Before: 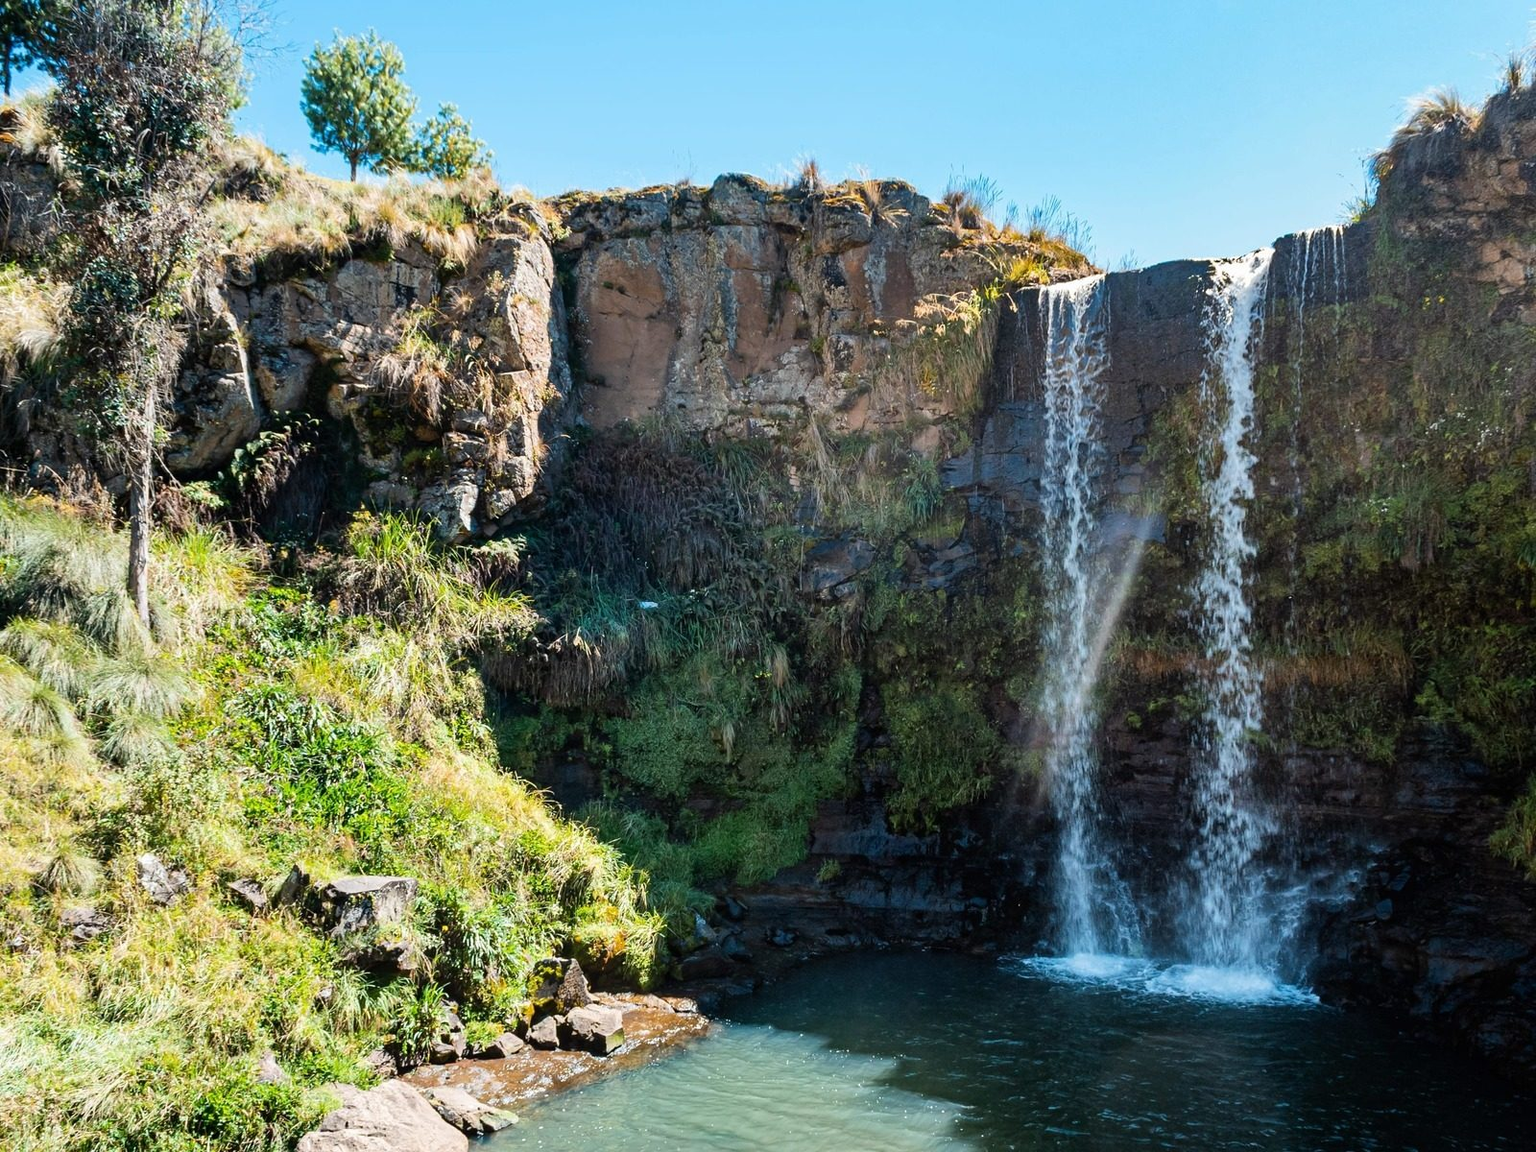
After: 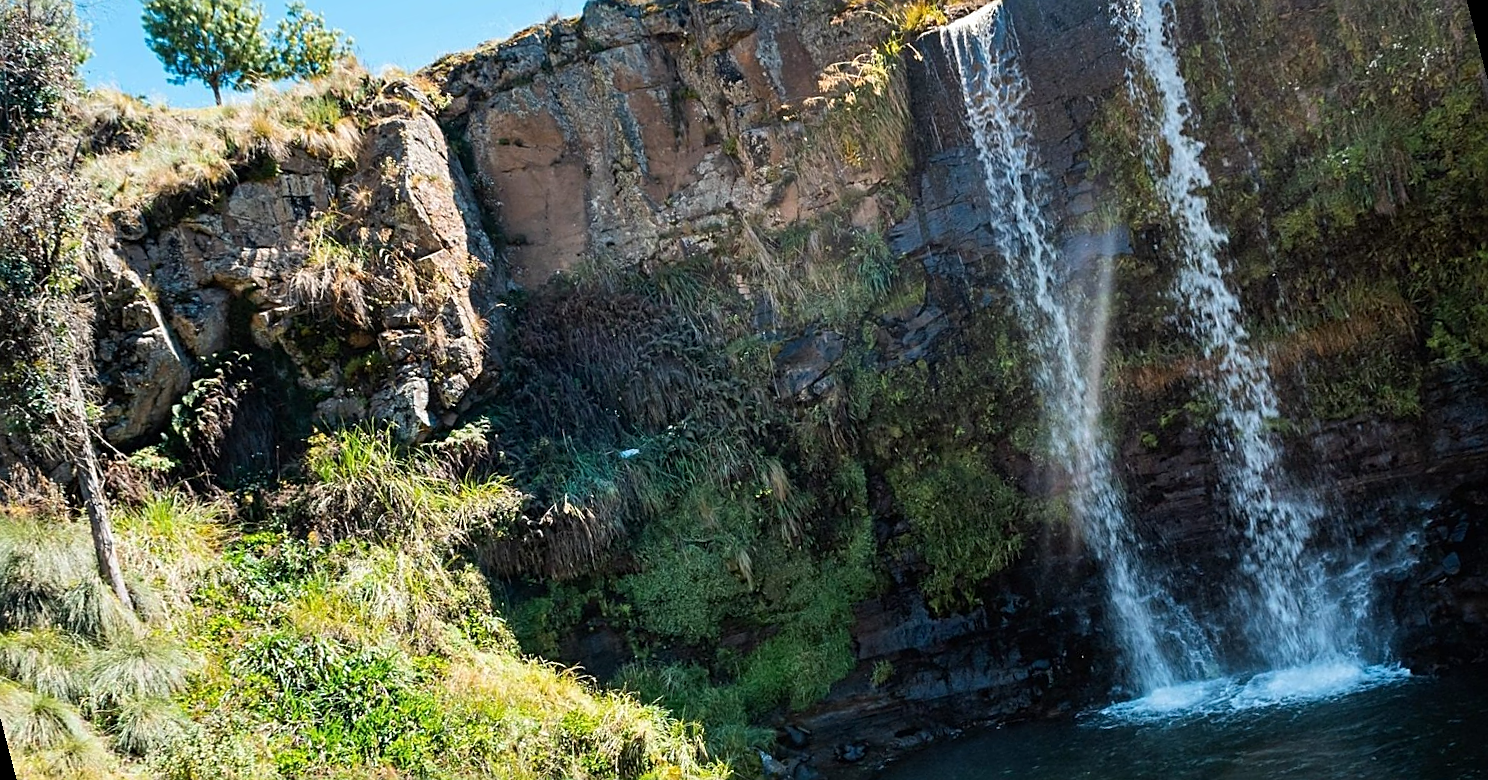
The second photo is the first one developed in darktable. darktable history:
sharpen: on, module defaults
rotate and perspective: rotation -14.8°, crop left 0.1, crop right 0.903, crop top 0.25, crop bottom 0.748
